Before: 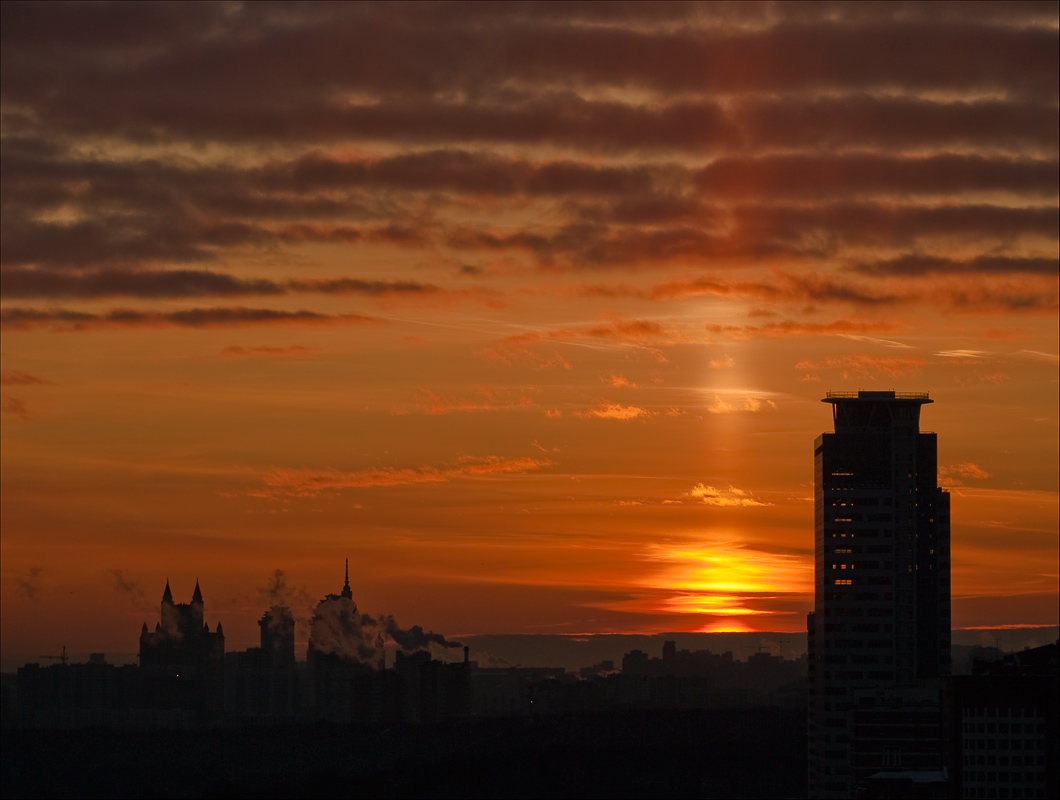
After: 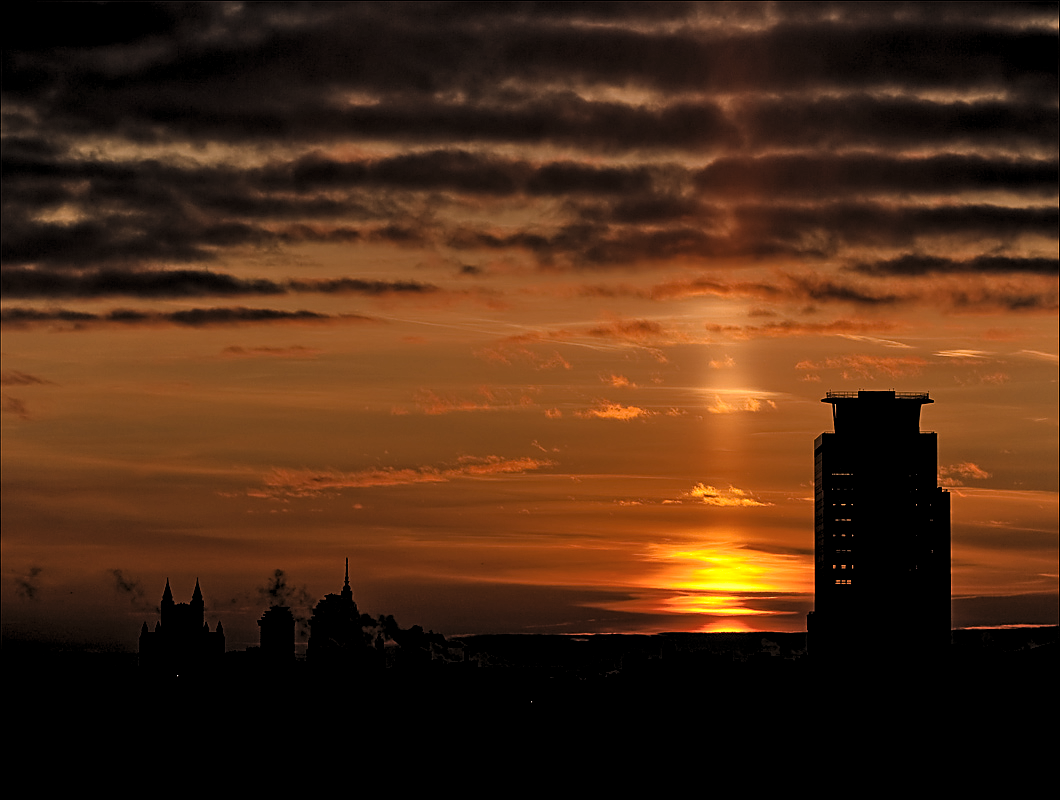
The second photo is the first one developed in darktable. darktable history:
shadows and highlights: shadows 37.25, highlights -28.19, soften with gaussian
sharpen: on, module defaults
levels: levels [0.182, 0.542, 0.902]
